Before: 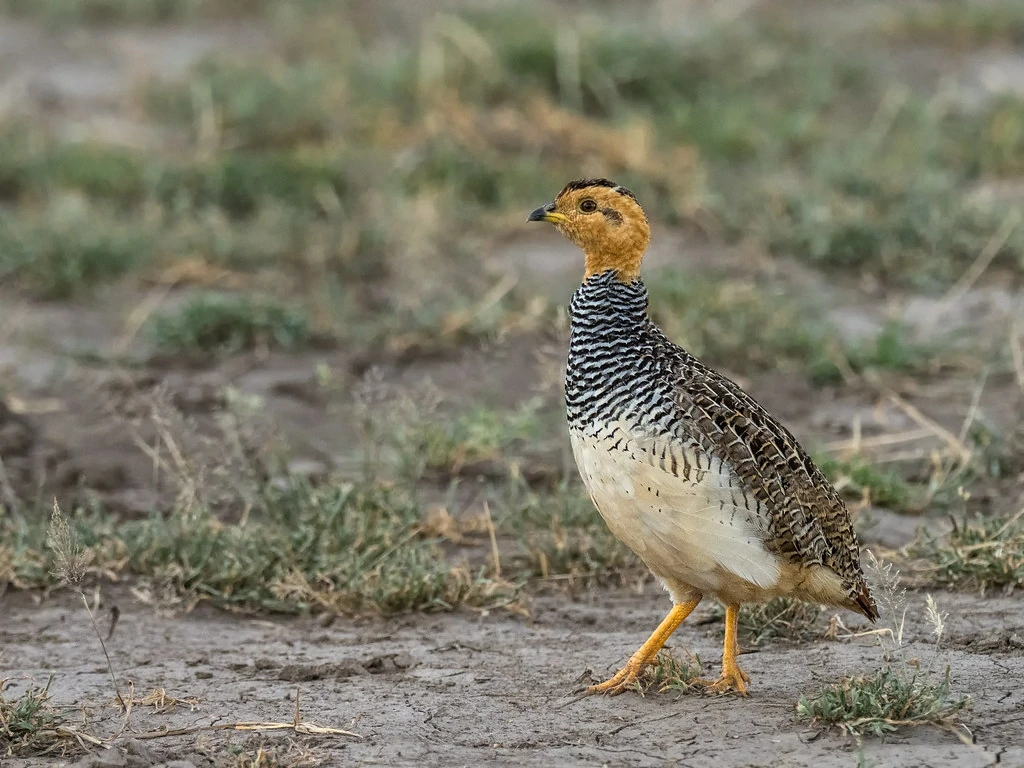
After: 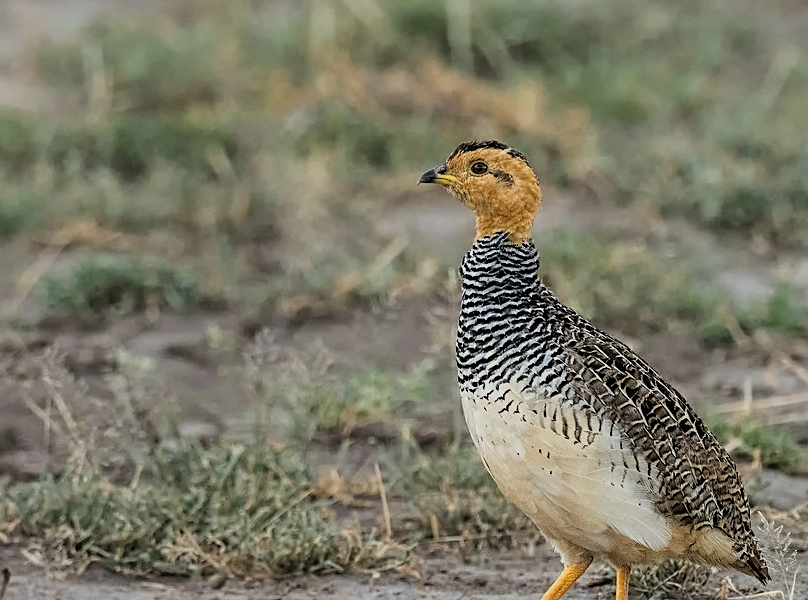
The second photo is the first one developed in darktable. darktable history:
exposure: black level correction -0.009, exposure 0.068 EV, compensate exposure bias true, compensate highlight preservation false
sharpen: on, module defaults
crop and rotate: left 10.707%, top 4.986%, right 10.309%, bottom 16.802%
filmic rgb: black relative exposure -7.71 EV, white relative exposure 4.43 EV, threshold -0.304 EV, transition 3.19 EV, structure ↔ texture 99.79%, target black luminance 0%, hardness 3.76, latitude 50.71%, contrast 1.076, highlights saturation mix 9.48%, shadows ↔ highlights balance -0.227%, enable highlight reconstruction true
